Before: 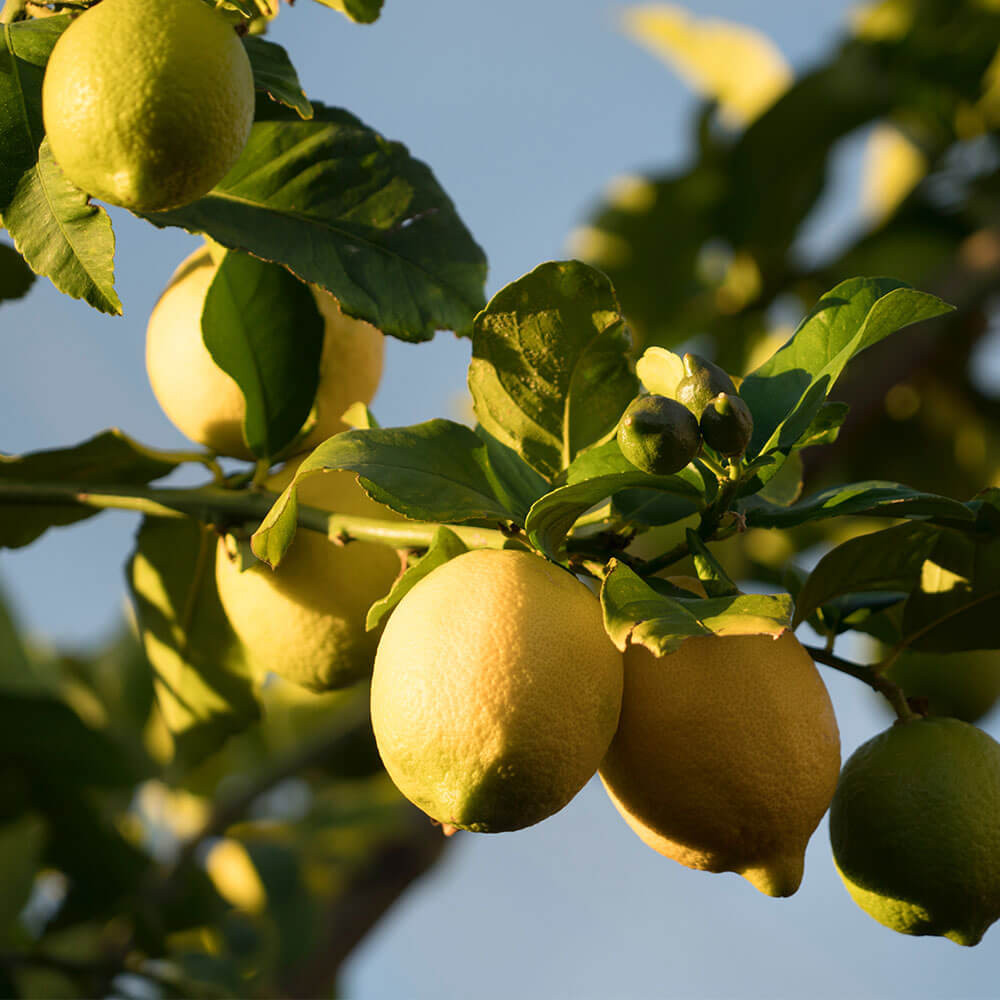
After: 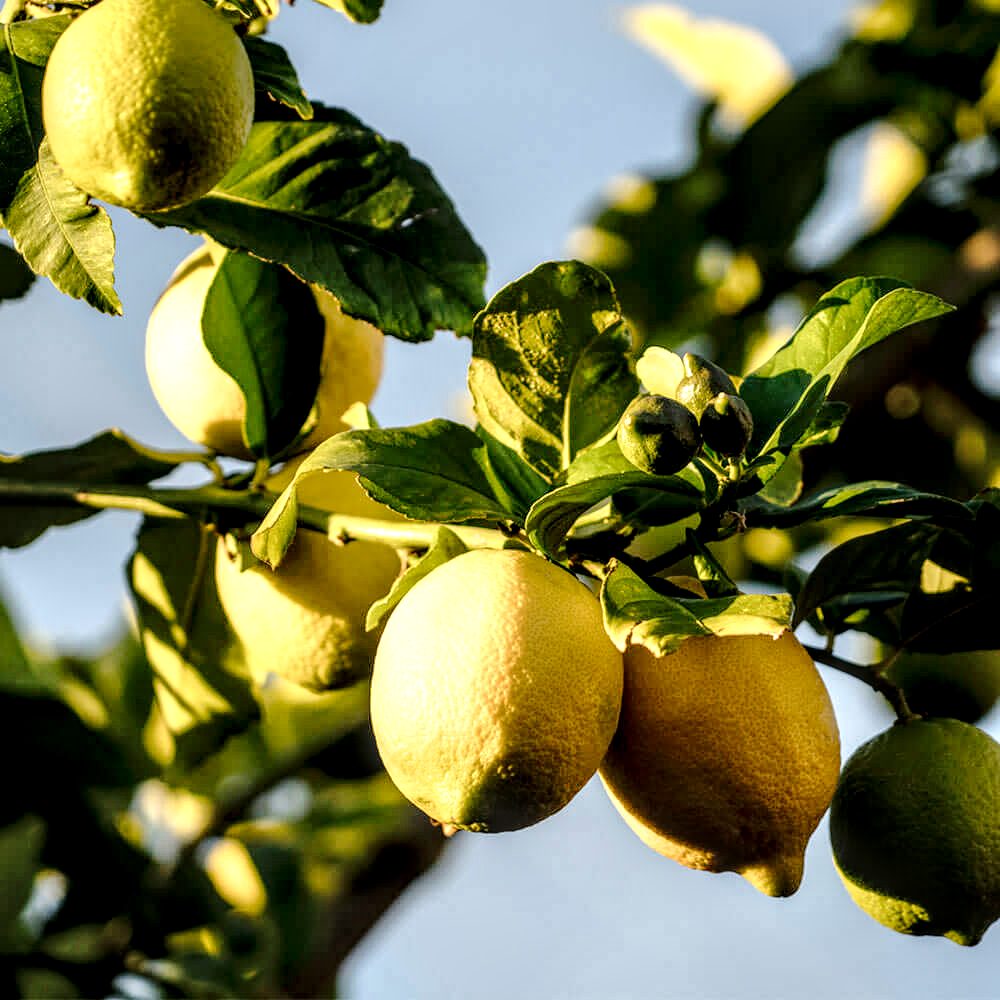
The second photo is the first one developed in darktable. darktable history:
tone curve: curves: ch0 [(0, 0) (0.003, 0.002) (0.011, 0.008) (0.025, 0.016) (0.044, 0.026) (0.069, 0.04) (0.1, 0.061) (0.136, 0.104) (0.177, 0.15) (0.224, 0.22) (0.277, 0.307) (0.335, 0.399) (0.399, 0.492) (0.468, 0.575) (0.543, 0.638) (0.623, 0.701) (0.709, 0.778) (0.801, 0.85) (0.898, 0.934) (1, 1)], preserve colors none
local contrast: highlights 8%, shadows 38%, detail 184%, midtone range 0.478
tone equalizer: -8 EV -0.405 EV, -7 EV -0.373 EV, -6 EV -0.343 EV, -5 EV -0.23 EV, -3 EV 0.22 EV, -2 EV 0.317 EV, -1 EV 0.415 EV, +0 EV 0.421 EV
